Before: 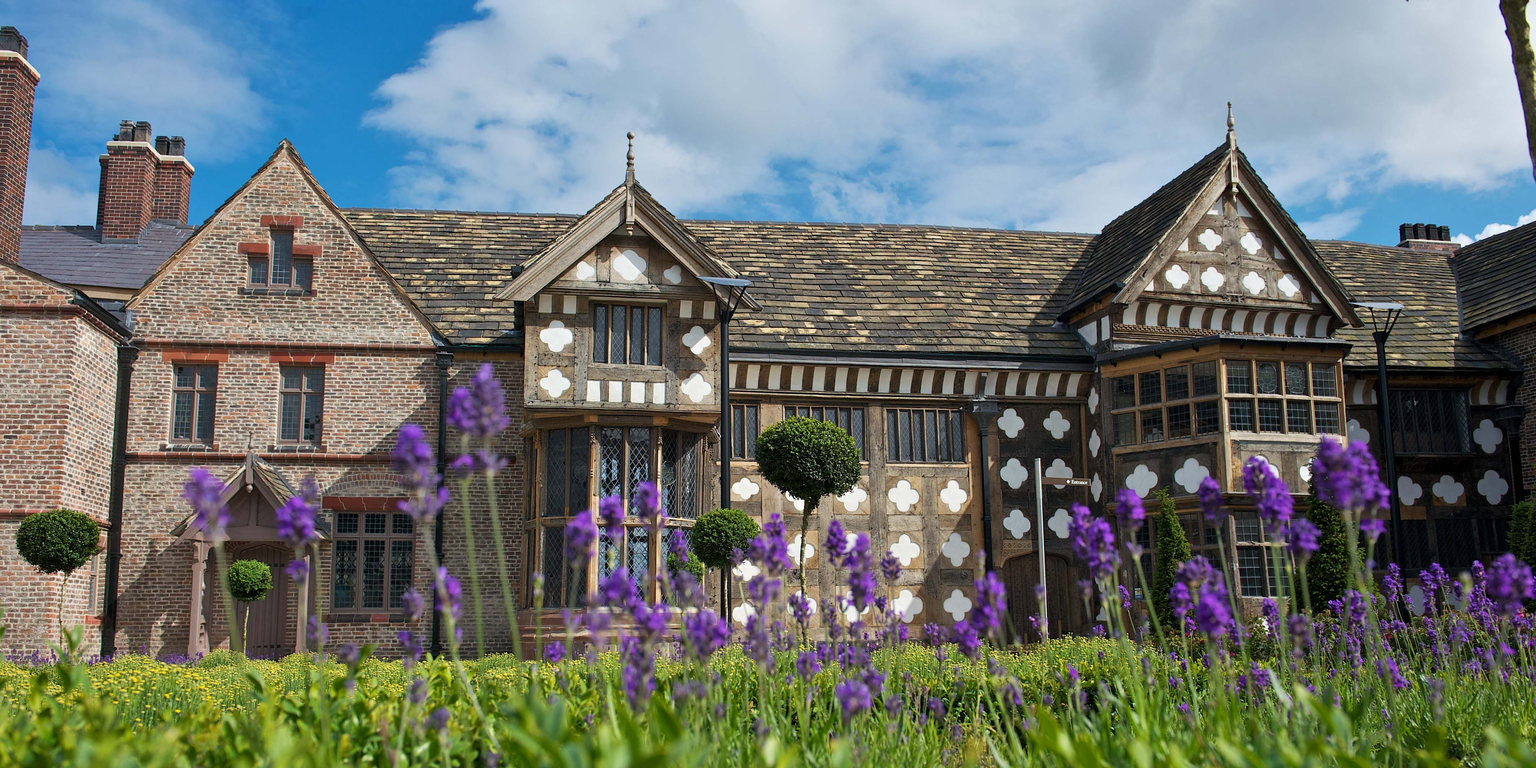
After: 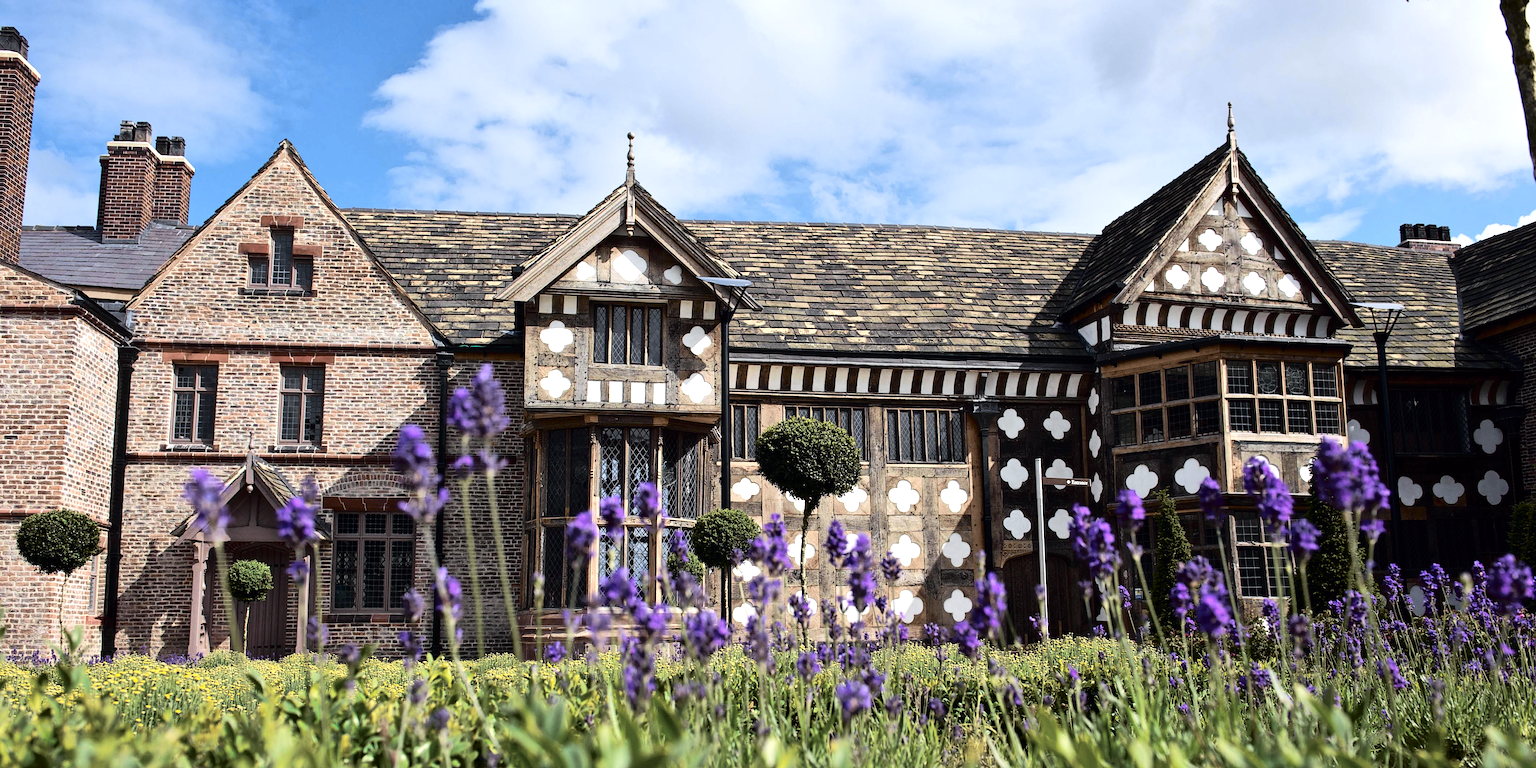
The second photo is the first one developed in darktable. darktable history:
tone curve: curves: ch0 [(0, 0) (0.105, 0.044) (0.195, 0.128) (0.283, 0.283) (0.384, 0.404) (0.485, 0.531) (0.635, 0.7) (0.832, 0.858) (1, 0.977)]; ch1 [(0, 0) (0.161, 0.092) (0.35, 0.33) (0.379, 0.401) (0.448, 0.478) (0.498, 0.503) (0.531, 0.537) (0.586, 0.563) (0.687, 0.648) (1, 1)]; ch2 [(0, 0) (0.359, 0.372) (0.437, 0.437) (0.483, 0.484) (0.53, 0.515) (0.556, 0.553) (0.635, 0.589) (1, 1)], color space Lab, independent channels, preserve colors none
tone equalizer: -8 EV -0.749 EV, -7 EV -0.704 EV, -6 EV -0.566 EV, -5 EV -0.37 EV, -3 EV 0.378 EV, -2 EV 0.6 EV, -1 EV 0.678 EV, +0 EV 0.757 EV, edges refinement/feathering 500, mask exposure compensation -1.57 EV, preserve details no
